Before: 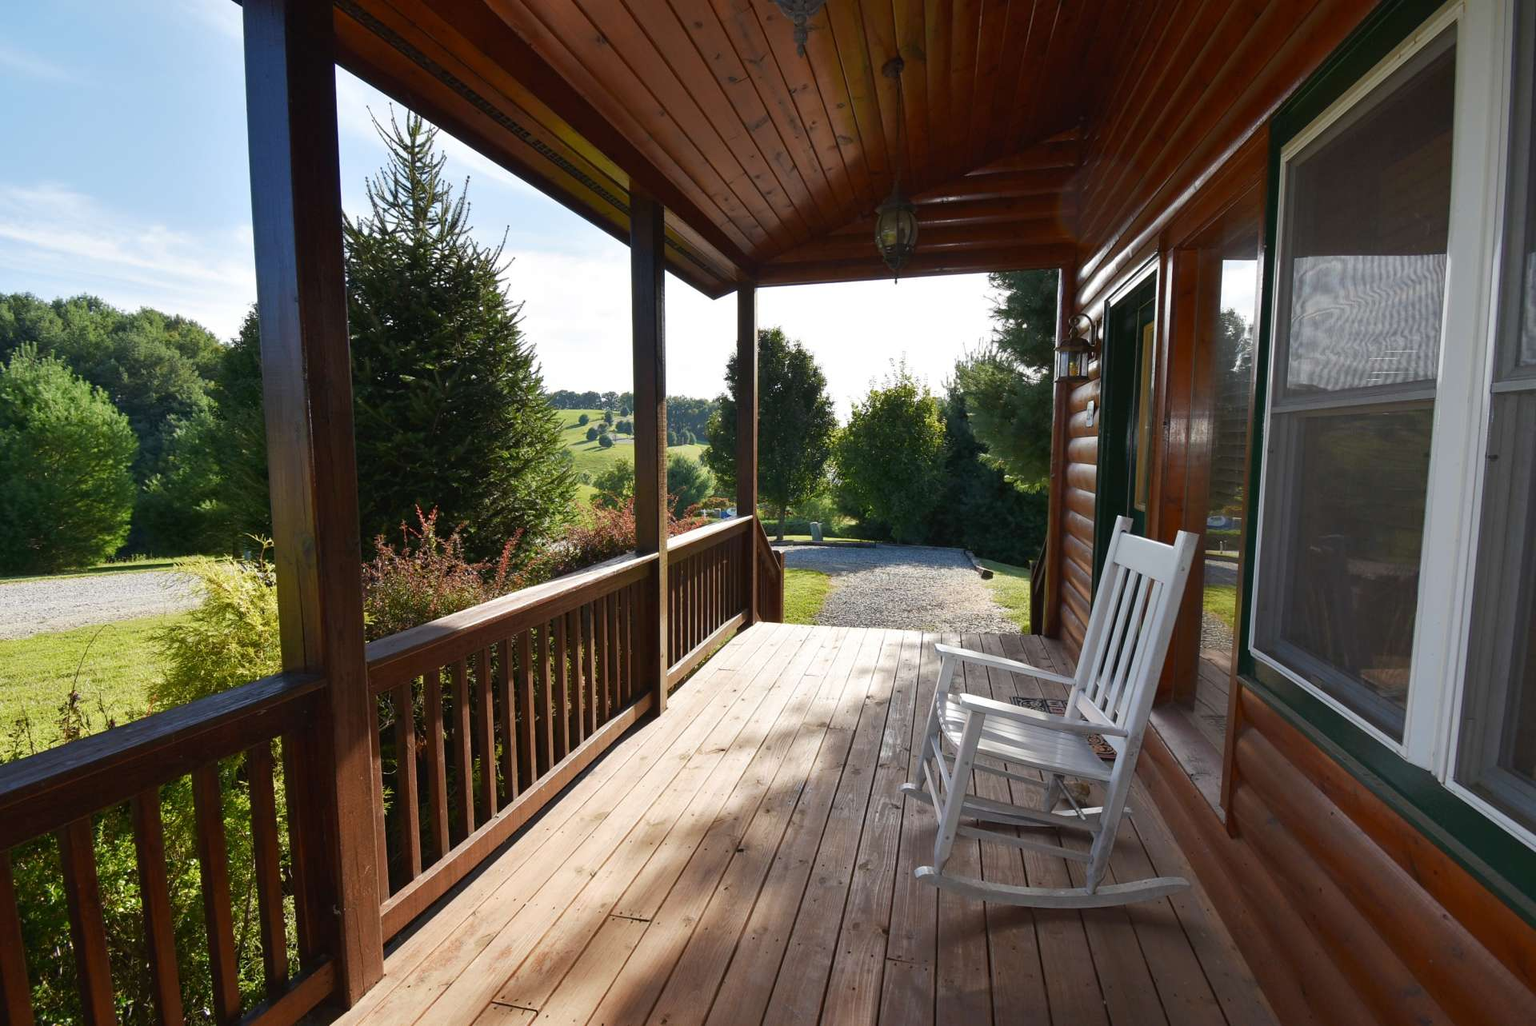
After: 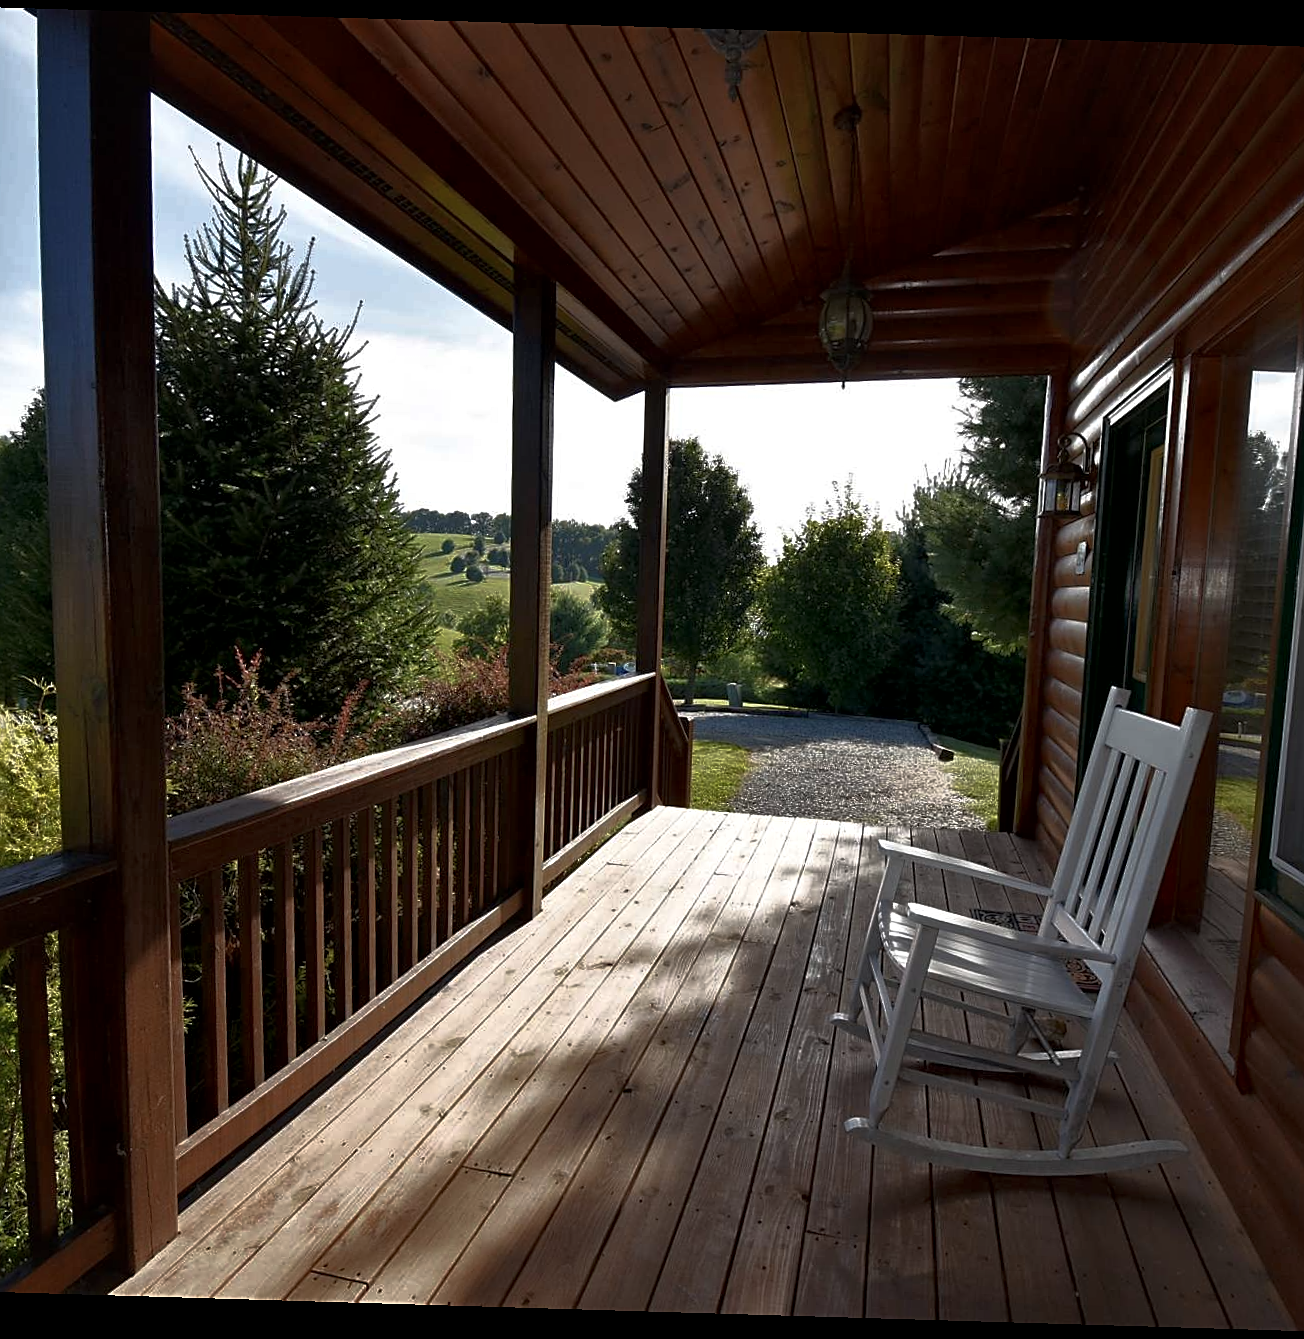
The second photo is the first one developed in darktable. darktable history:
crop and rotate: left 15.546%, right 17.787%
sharpen: on, module defaults
base curve: curves: ch0 [(0, 0) (0.564, 0.291) (0.802, 0.731) (1, 1)]
local contrast: mode bilateral grid, contrast 20, coarseness 100, detail 150%, midtone range 0.2
rotate and perspective: rotation 1.72°, automatic cropping off
